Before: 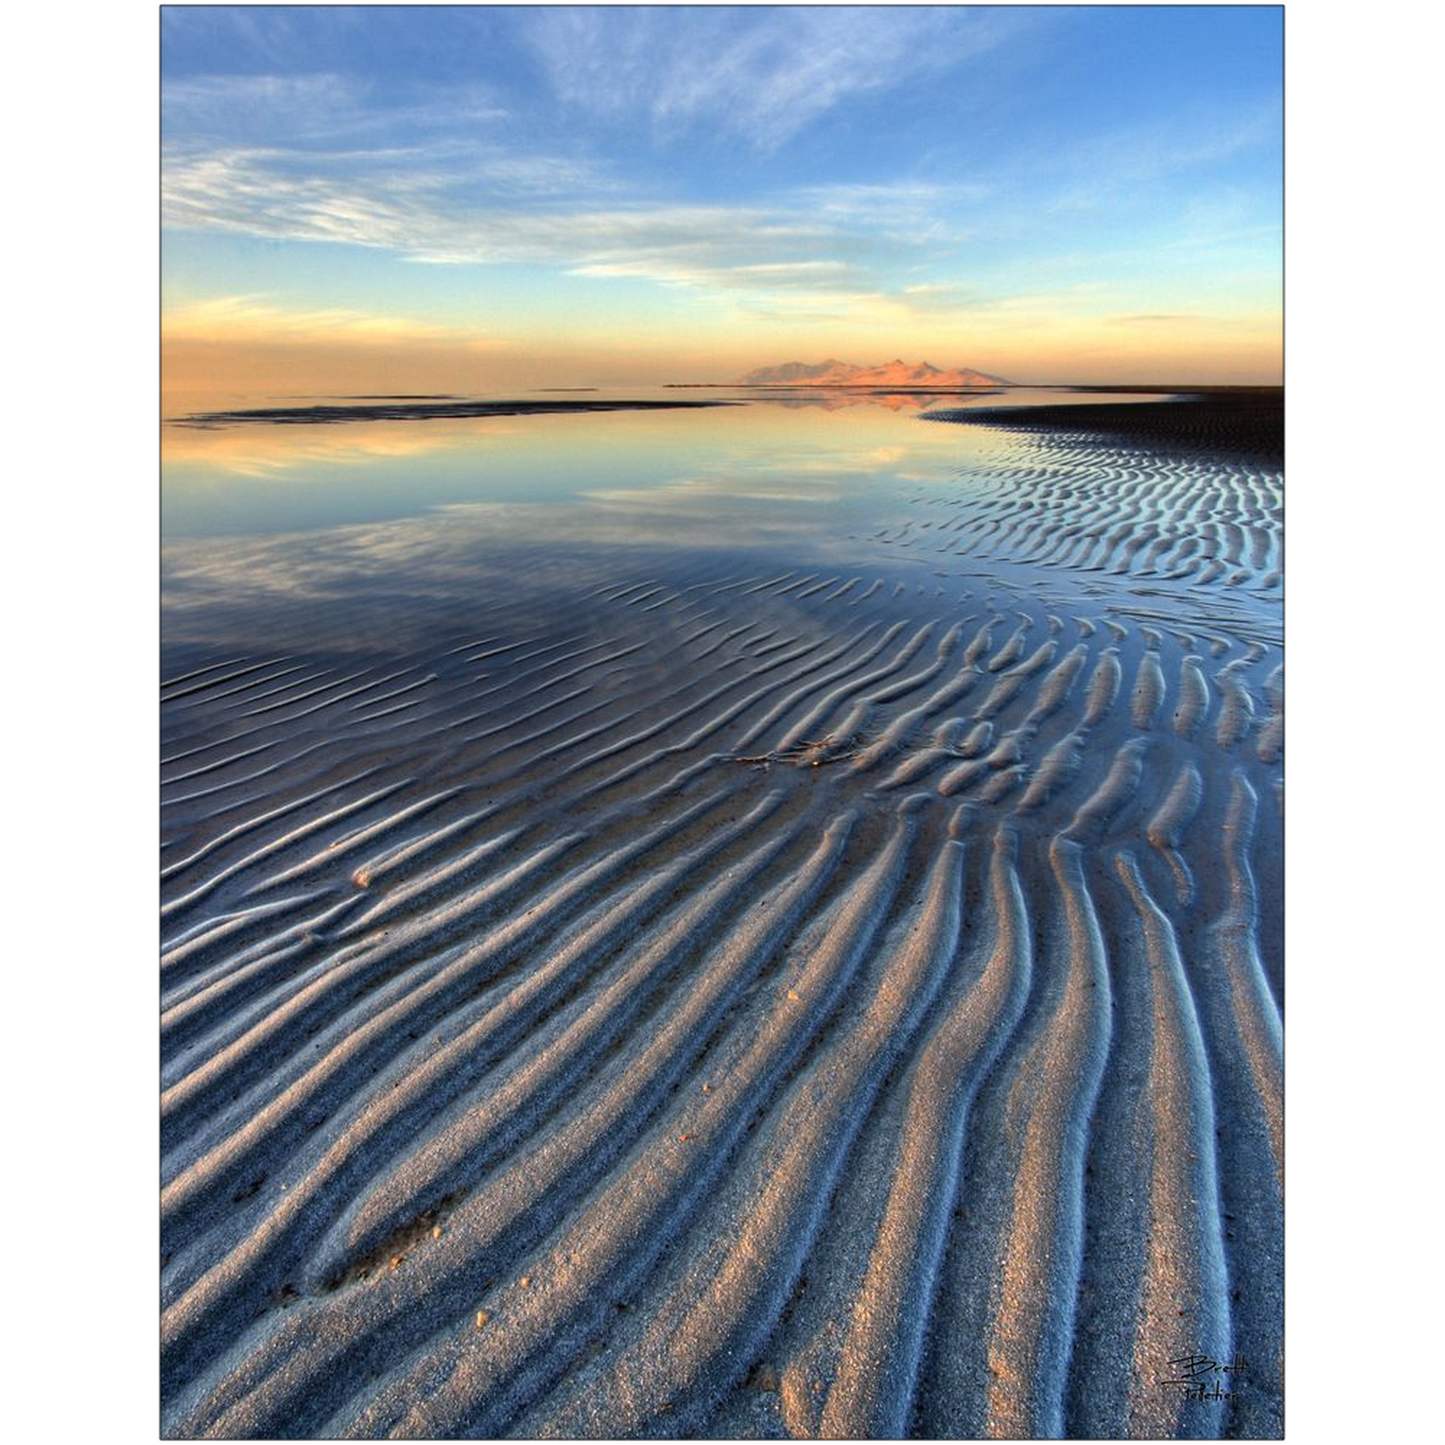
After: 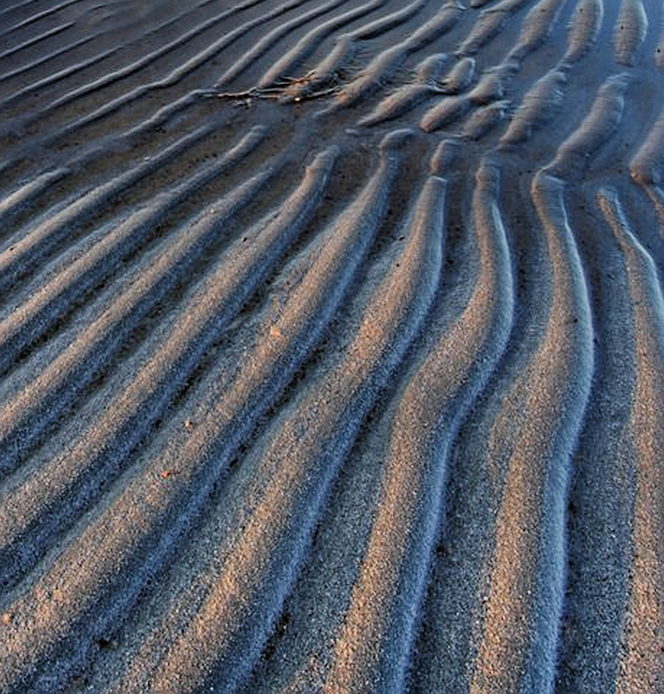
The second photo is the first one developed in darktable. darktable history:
sharpen: on, module defaults
crop: left 35.882%, top 46.012%, right 18.13%, bottom 5.913%
filmic rgb: black relative exposure -7.65 EV, white relative exposure 4.56 EV, threshold 3.02 EV, hardness 3.61, color science v4 (2020), enable highlight reconstruction true
